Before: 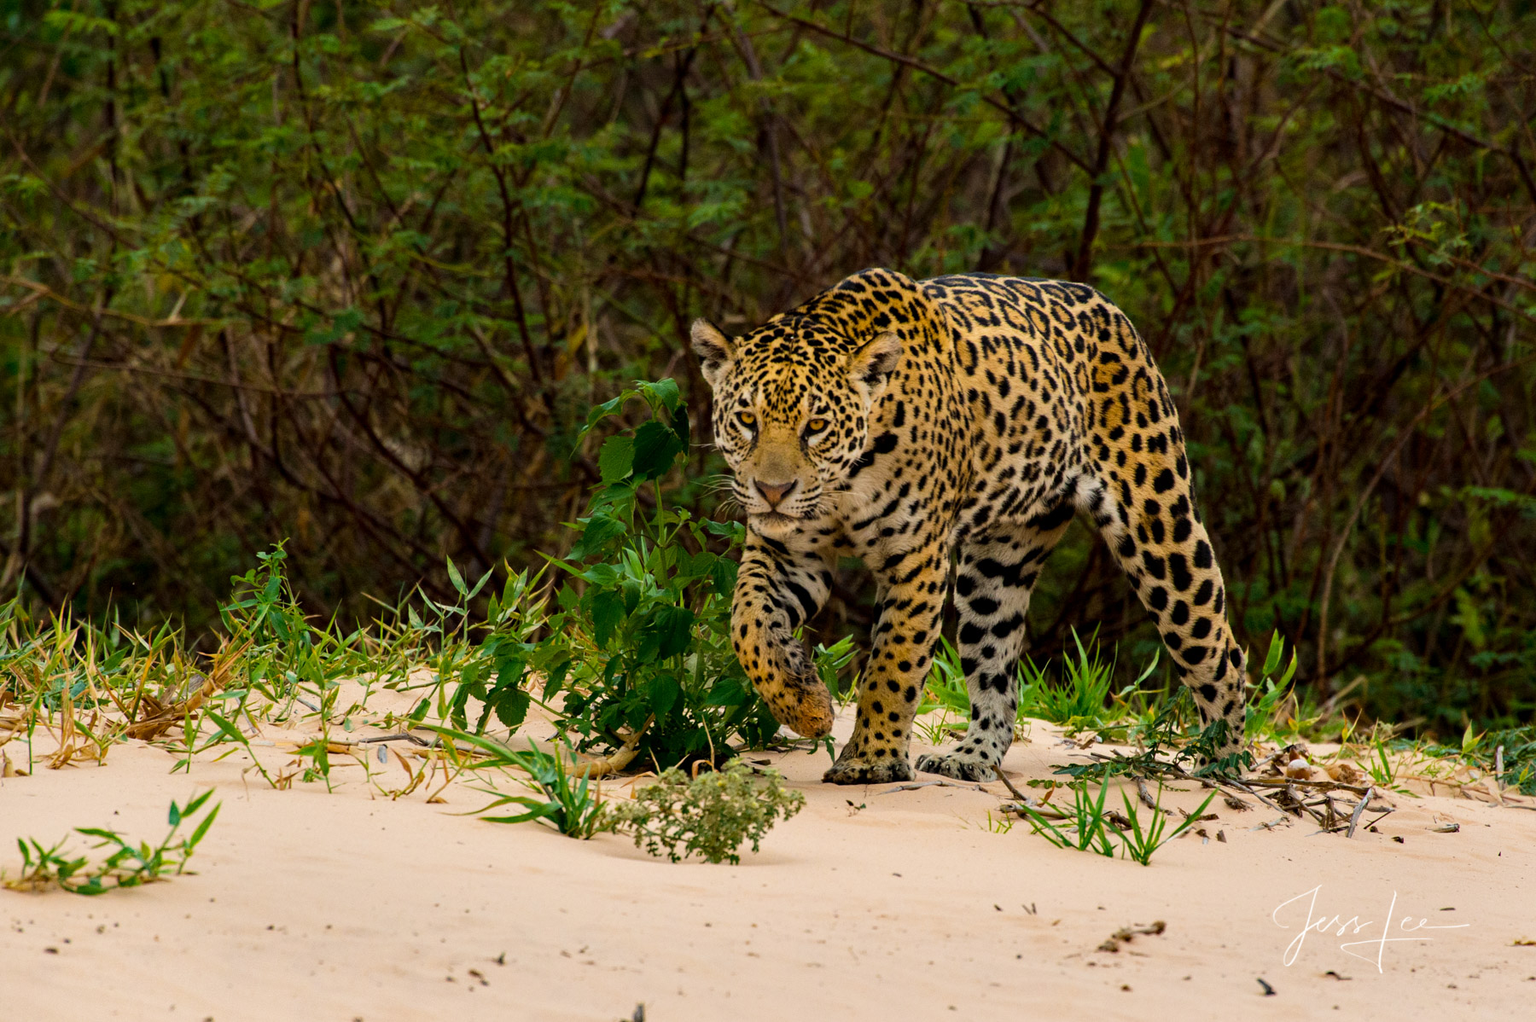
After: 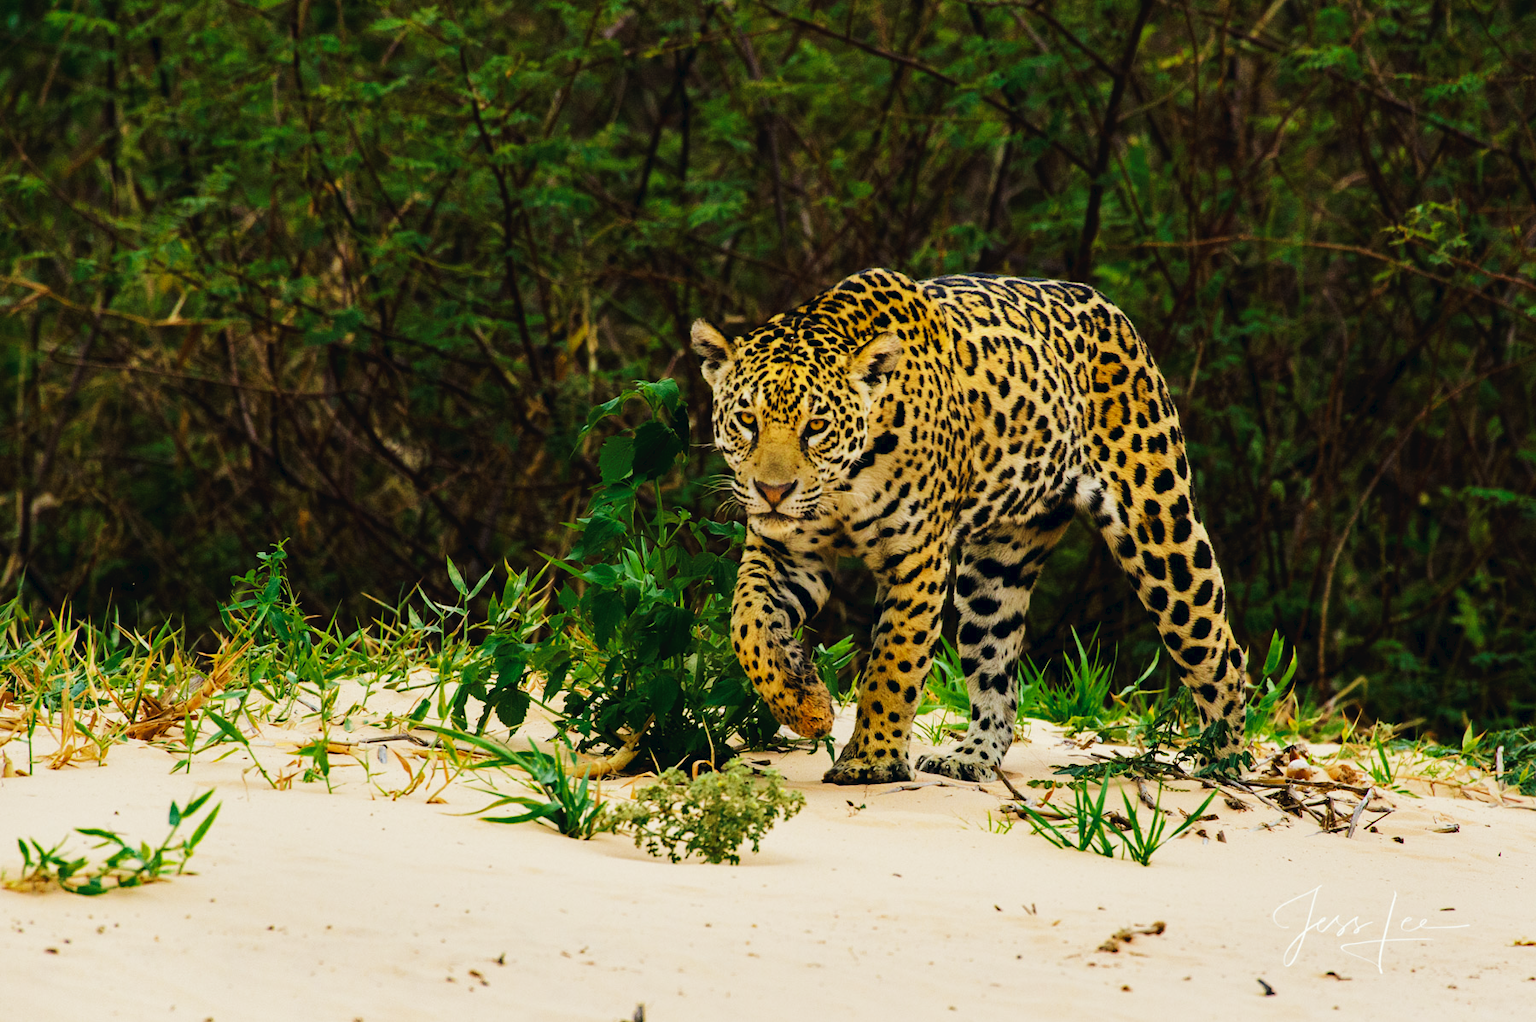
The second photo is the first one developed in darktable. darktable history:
tone curve: curves: ch0 [(0, 0) (0.003, 0.031) (0.011, 0.033) (0.025, 0.036) (0.044, 0.045) (0.069, 0.06) (0.1, 0.079) (0.136, 0.109) (0.177, 0.15) (0.224, 0.192) (0.277, 0.262) (0.335, 0.347) (0.399, 0.433) (0.468, 0.528) (0.543, 0.624) (0.623, 0.705) (0.709, 0.788) (0.801, 0.865) (0.898, 0.933) (1, 1)], preserve colors none
color look up table: target L [86.78, 87.74, 82.93, 78.87, 71.46, 62.25, 55.66, 57.38, 50.5, 41.99, 32.52, 8.742, 200.46, 89.82, 84.16, 71.11, 66.6, 64.62, 57.74, 58.9, 50.71, 55.26, 48.04, 43.18, 30.37, 20.63, 18.54, 92.42, 81.68, 73.52, 68.82, 58.81, 53.74, 55.92, 47.91, 44.66, 43.32, 40.94, 35.21, 34.7, 26.48, 6.282, 8.119, 94.23, 73.62, 73.44, 65.46, 66.48, 37.35], target a [-51.16, -44.63, -22.93, -24.22, -64.05, -56.92, -35.6, -40.95, -3.328, -34.38, -26.56, -17.51, 0, 0.809, -1.205, 19.15, 45.27, 40.24, -1.504, 27.63, 73.42, 31.92, 66.89, 58.09, 3.34, 28.76, 31.49, 7.623, 27.29, 43.44, 41.83, 29.99, 80.8, 77.42, 68.51, 14.59, 37.1, 40.18, -0.549, 52.04, 40.2, 4.283, 29.83, -12.16, -29.22, -37.46, -7.136, -10.46, -18.36], target b [52.16, 10.53, 79.9, 26.72, 35.29, 50.02, 42.64, 17.8, 44.38, 32.86, 28.91, 11.4, 0, 19.75, 75.15, 67.65, 5.792, 47.44, 36.45, 25.91, 8.833, 52.18, 55.54, 35.87, 13.05, 0.607, 31.15, -0.033, -23.1, -22.87, -45.16, -19.81, -35.38, -61.07, -13.76, -68.59, -84.05, -39.62, -22.77, -59.54, -15.2, -25.31, -44.11, -2.466, -28.85, -4.62, -42.14, -4.897, -6.609], num patches 49
